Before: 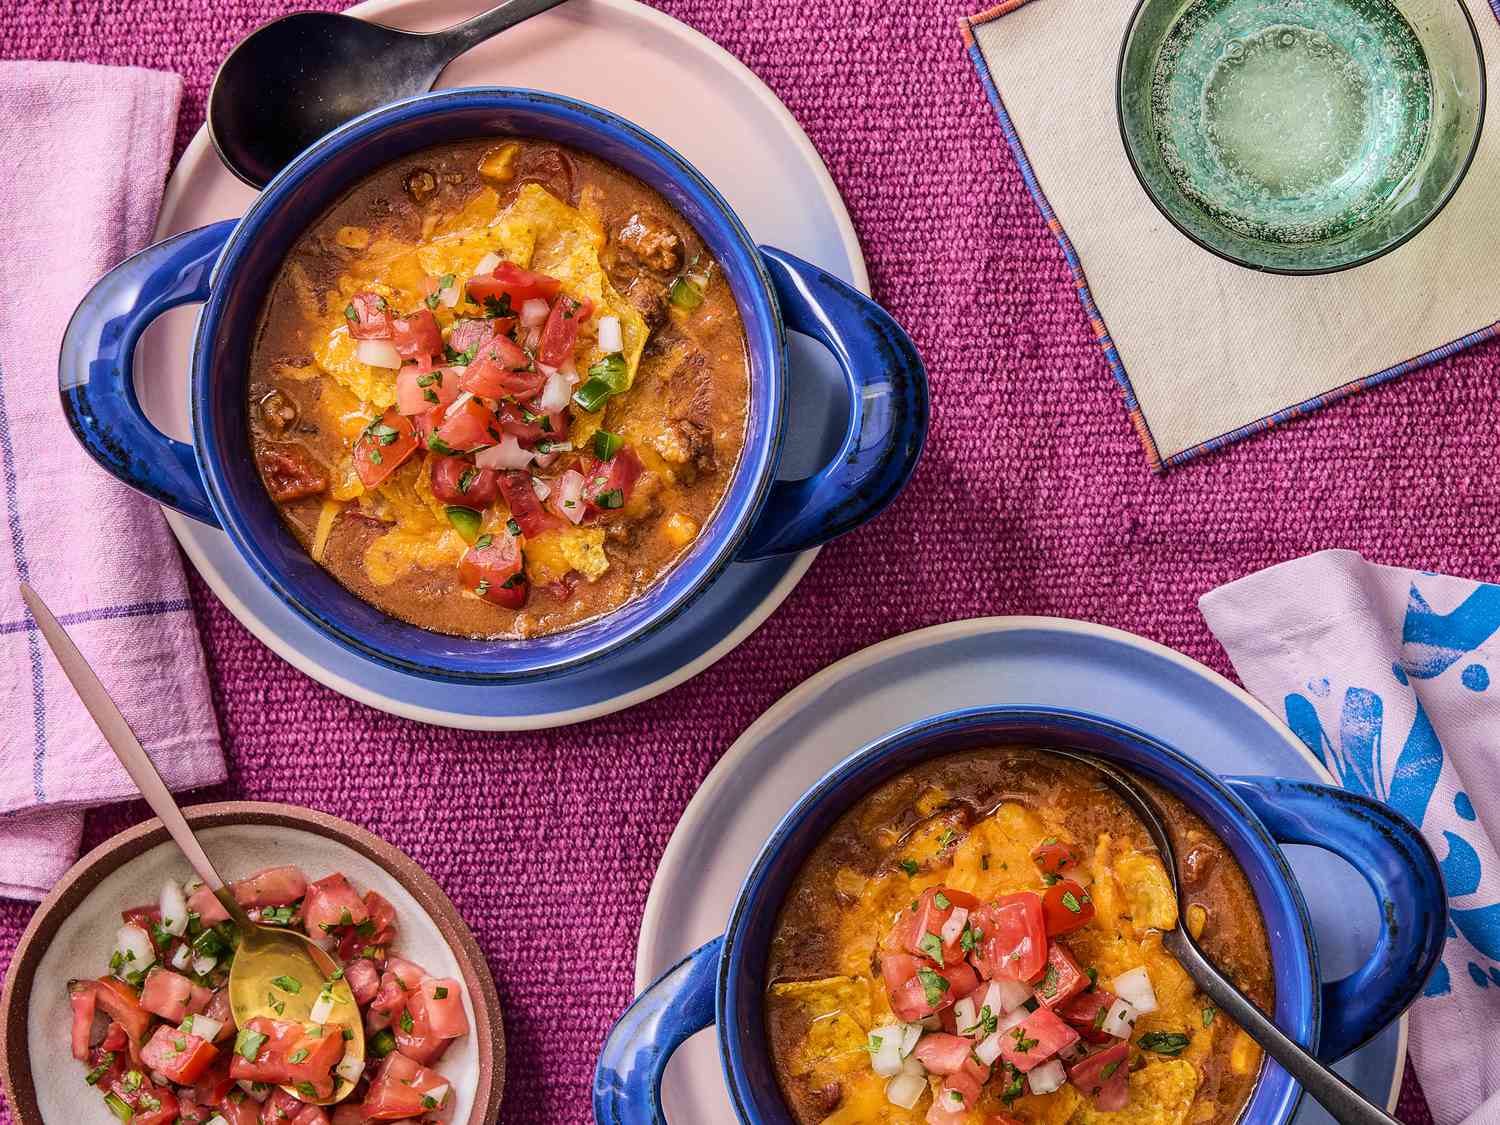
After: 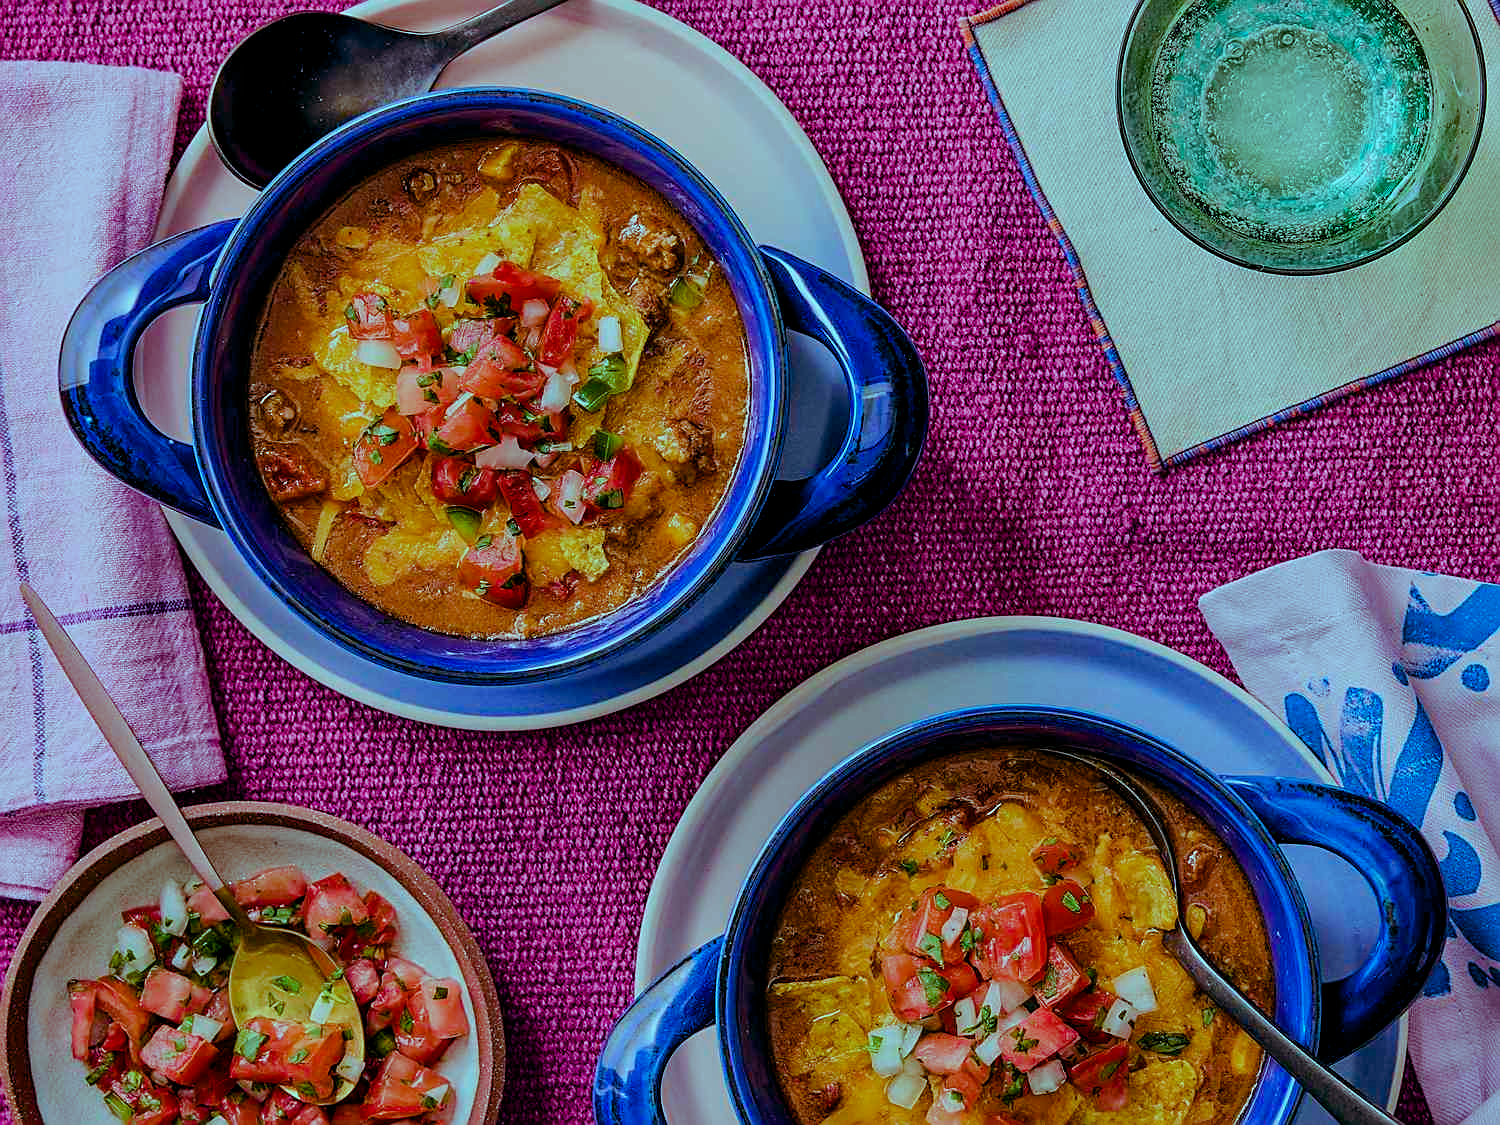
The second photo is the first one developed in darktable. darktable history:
sharpen: on, module defaults
color balance rgb: shadows lift › luminance -7.7%, shadows lift › chroma 2.13%, shadows lift › hue 165.27°, power › luminance -7.77%, power › chroma 1.34%, power › hue 330.55°, highlights gain › luminance -33.33%, highlights gain › chroma 5.68%, highlights gain › hue 217.2°, global offset › luminance -0.33%, global offset › chroma 0.11%, global offset › hue 165.27°, perceptual saturation grading › global saturation 27.72%, perceptual saturation grading › highlights -25%, perceptual saturation grading › mid-tones 25%, perceptual saturation grading › shadows 50%
